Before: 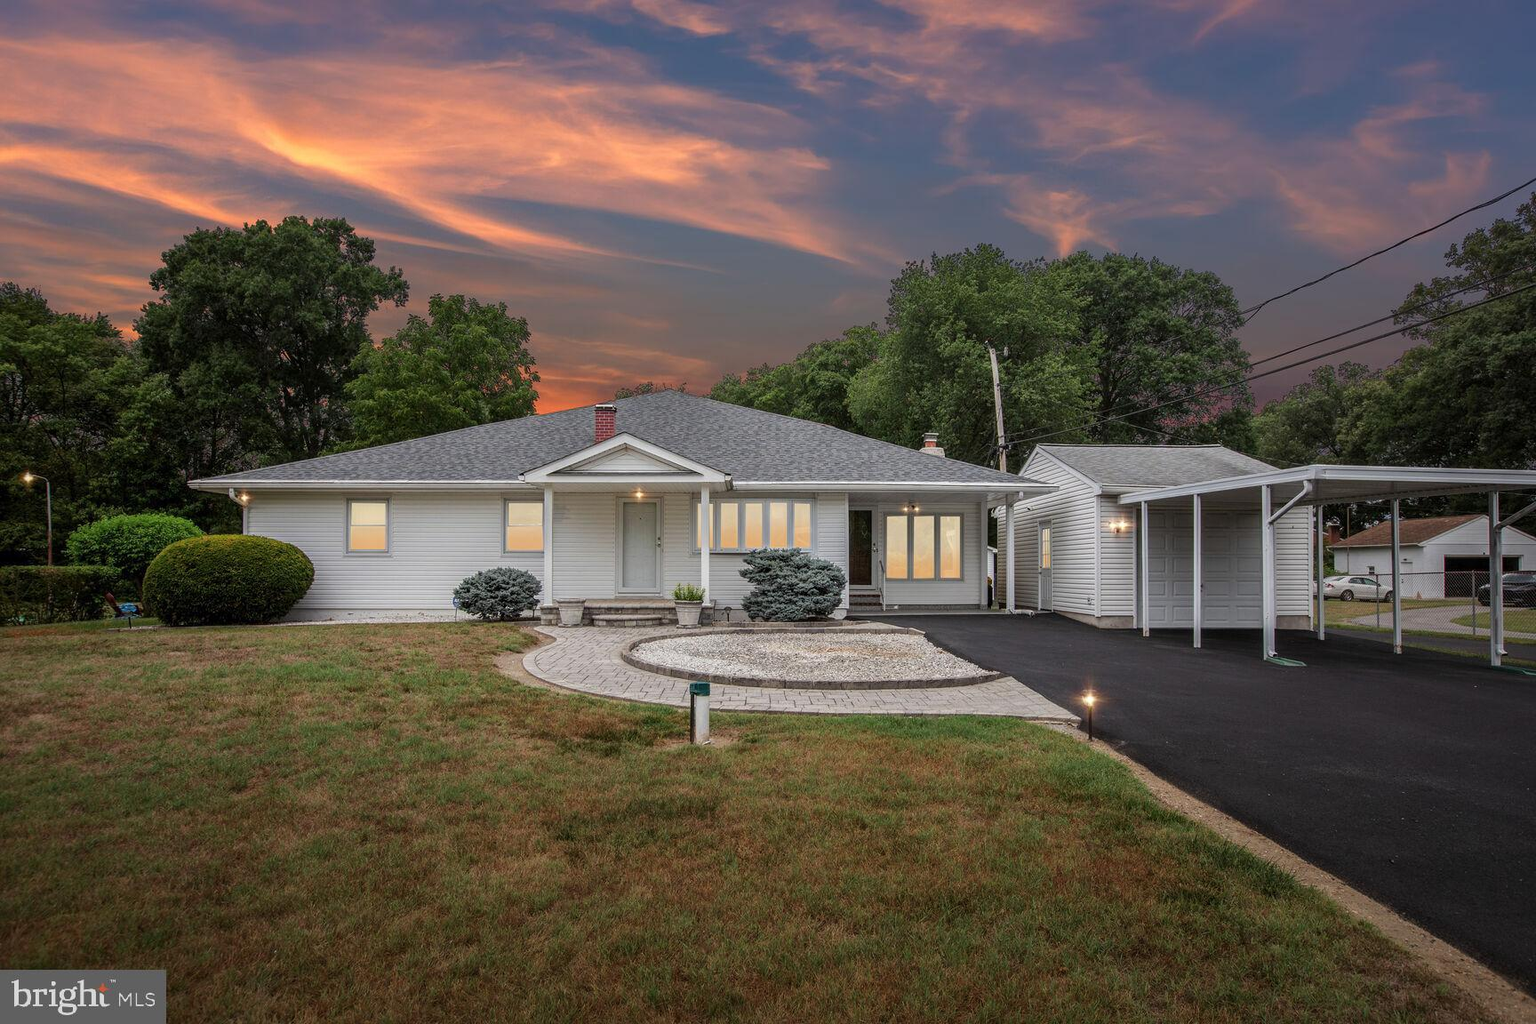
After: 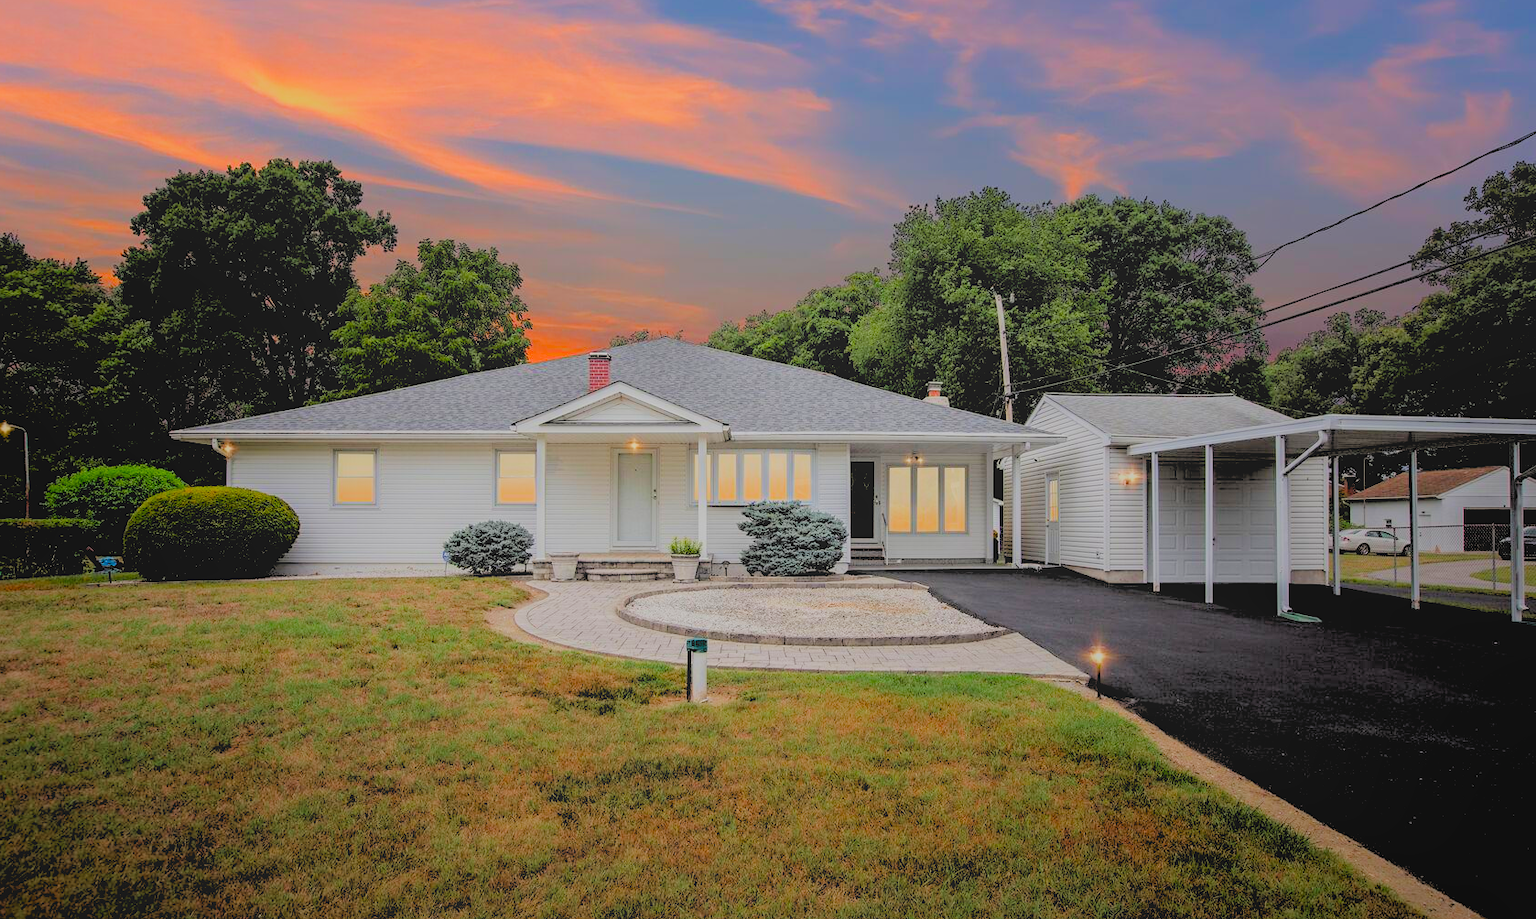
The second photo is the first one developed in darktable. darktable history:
filmic rgb: black relative exposure -7.75 EV, white relative exposure 4.4 EV, threshold 3 EV, target black luminance 0%, hardness 3.76, latitude 50.51%, contrast 1.074, highlights saturation mix 10%, shadows ↔ highlights balance -0.22%, color science v4 (2020), enable highlight reconstruction true
rgb levels: levels [[0.027, 0.429, 0.996], [0, 0.5, 1], [0, 0.5, 1]]
tone equalizer: on, module defaults
crop: left 1.507%, top 6.147%, right 1.379%, bottom 6.637%
local contrast: detail 70%
exposure: exposure 0.207 EV, compensate highlight preservation false
